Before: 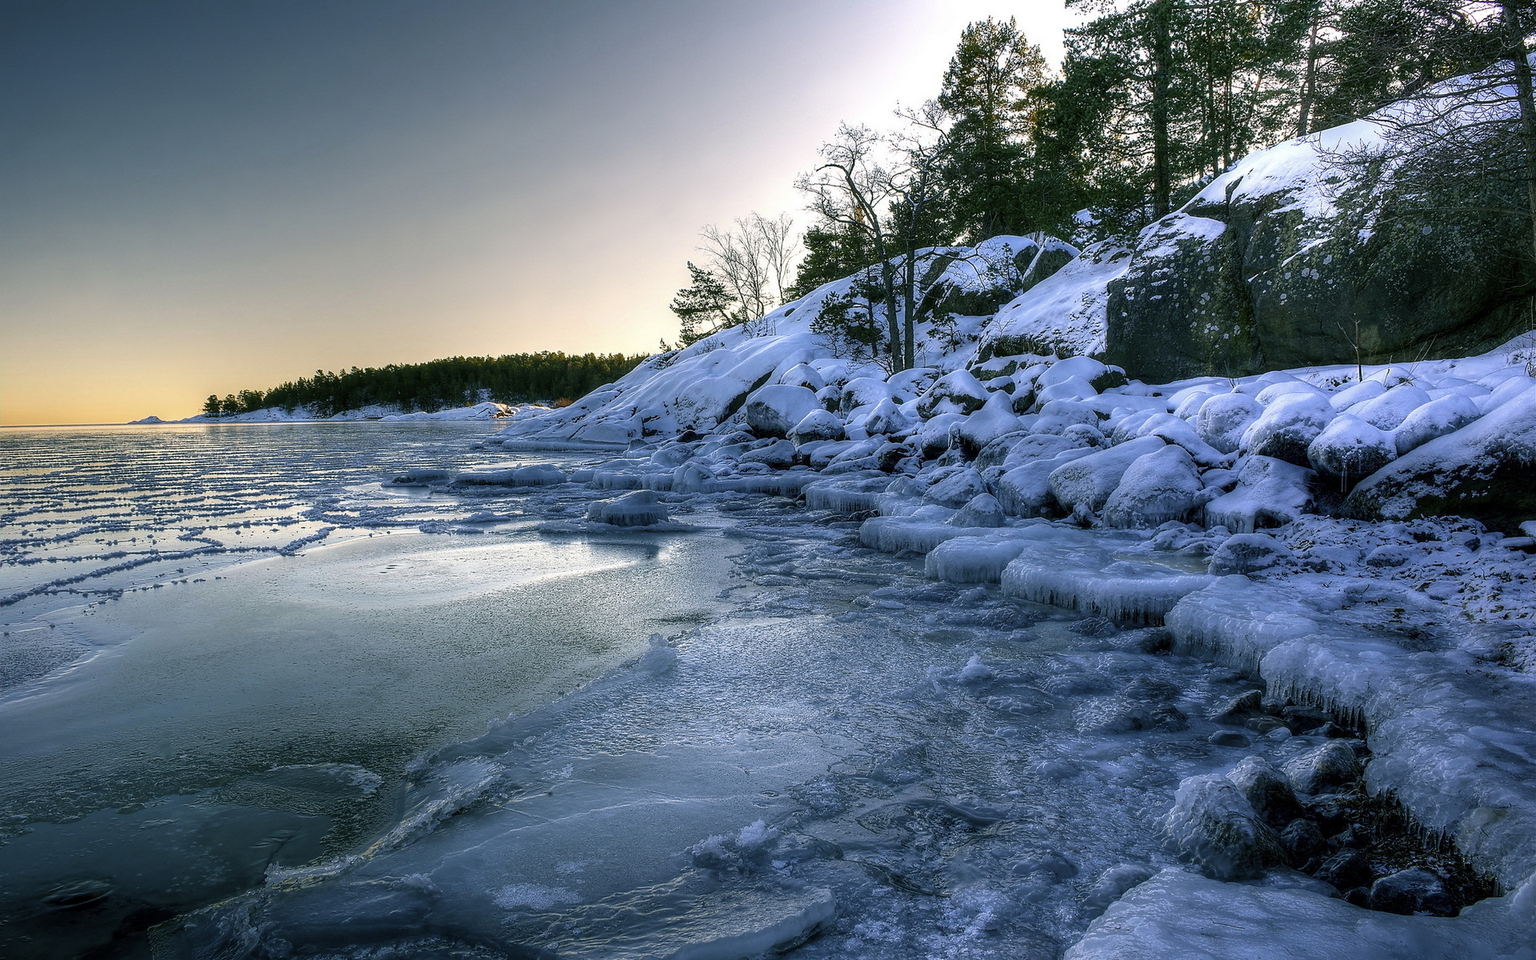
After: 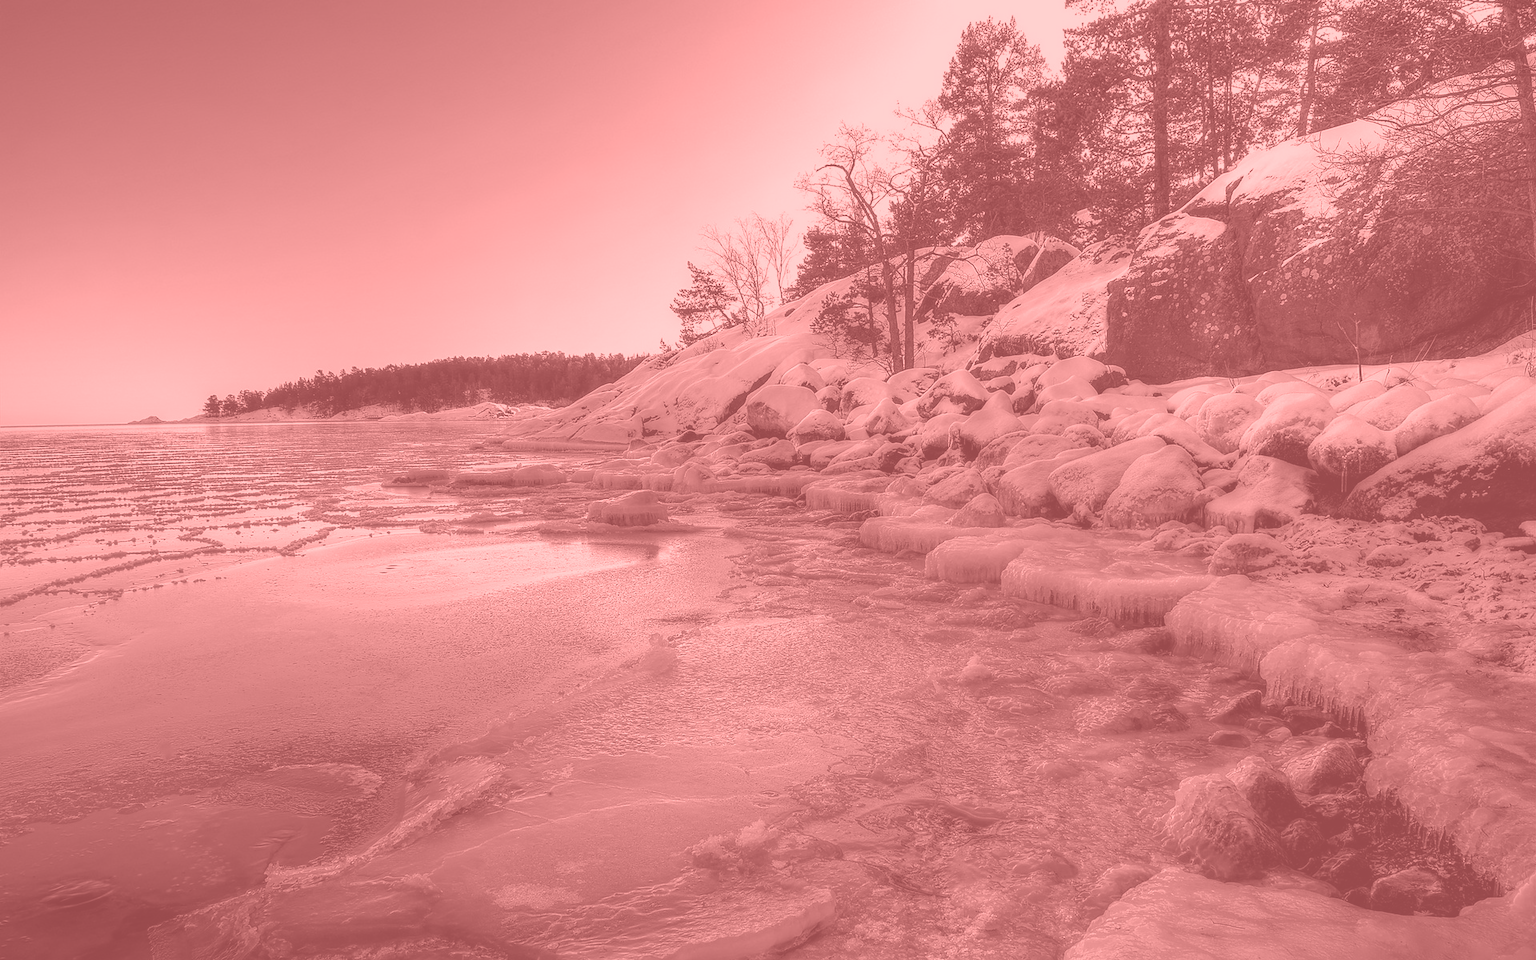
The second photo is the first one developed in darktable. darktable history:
colorize: saturation 51%, source mix 50.67%, lightness 50.67%
white balance: red 1.004, blue 1.096
